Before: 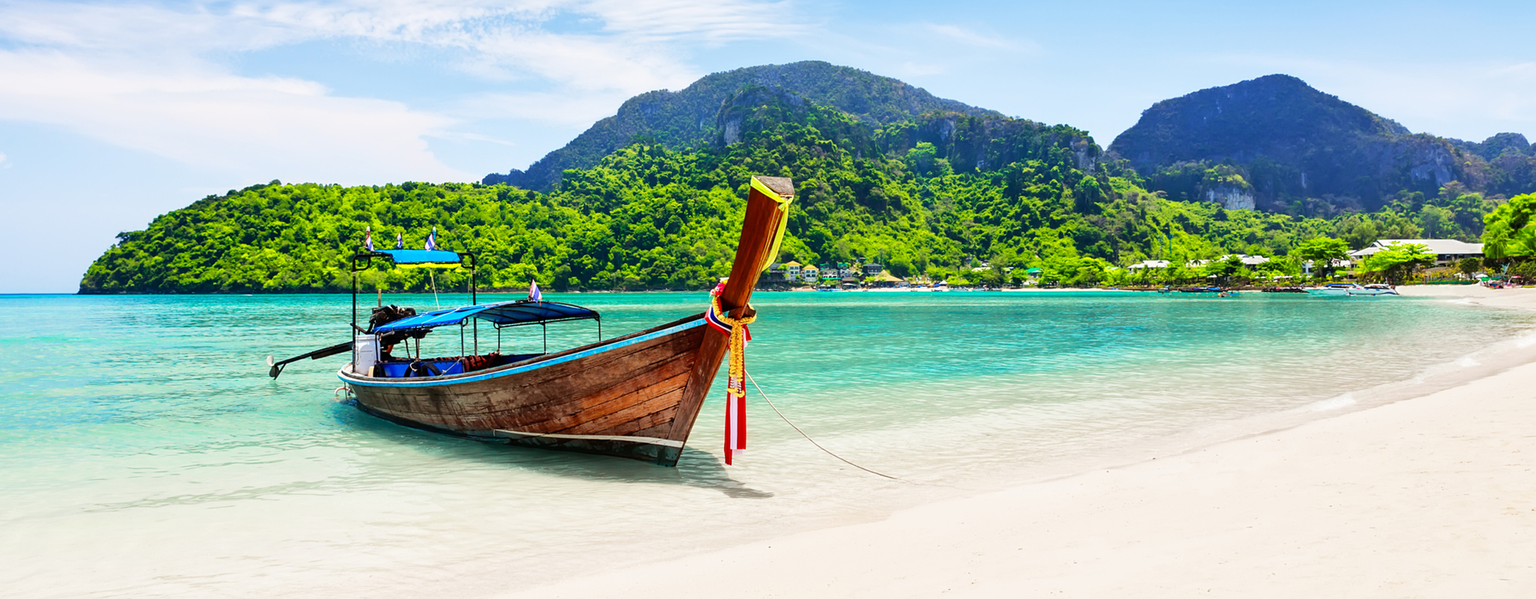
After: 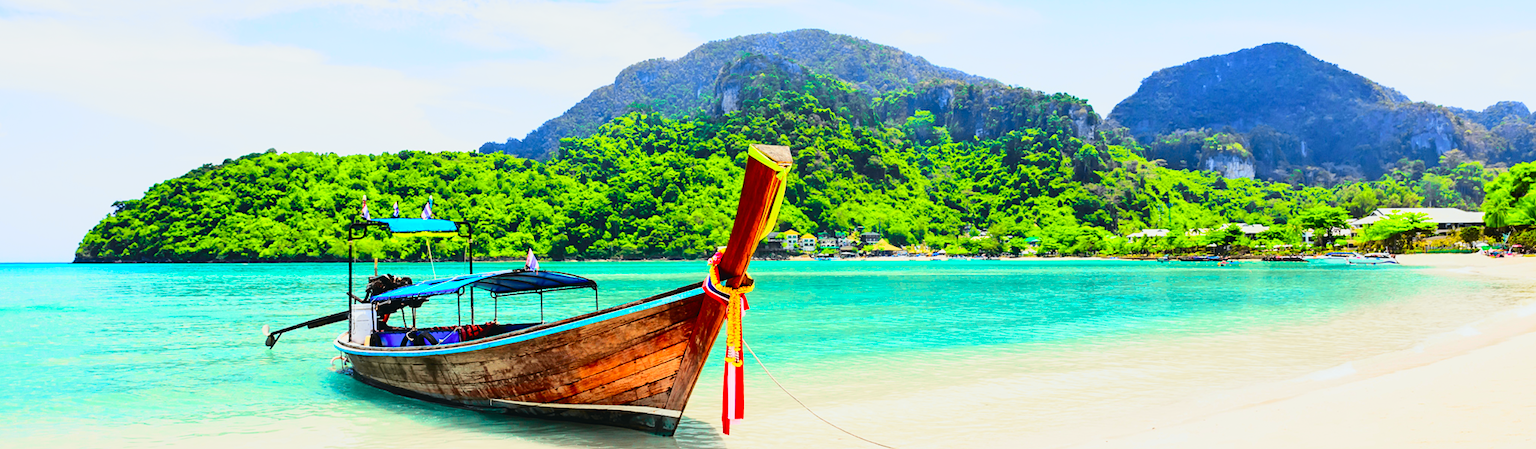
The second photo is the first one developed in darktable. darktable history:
crop: left 0.387%, top 5.469%, bottom 19.809%
contrast brightness saturation: brightness 0.09, saturation 0.19
tone curve: curves: ch0 [(0, 0.026) (0.058, 0.049) (0.246, 0.214) (0.437, 0.498) (0.55, 0.644) (0.657, 0.767) (0.822, 0.9) (1, 0.961)]; ch1 [(0, 0) (0.346, 0.307) (0.408, 0.369) (0.453, 0.457) (0.476, 0.489) (0.502, 0.493) (0.521, 0.515) (0.537, 0.531) (0.612, 0.641) (0.676, 0.728) (1, 1)]; ch2 [(0, 0) (0.346, 0.34) (0.434, 0.46) (0.485, 0.494) (0.5, 0.494) (0.511, 0.504) (0.537, 0.551) (0.579, 0.599) (0.625, 0.686) (1, 1)], color space Lab, independent channels, preserve colors none
